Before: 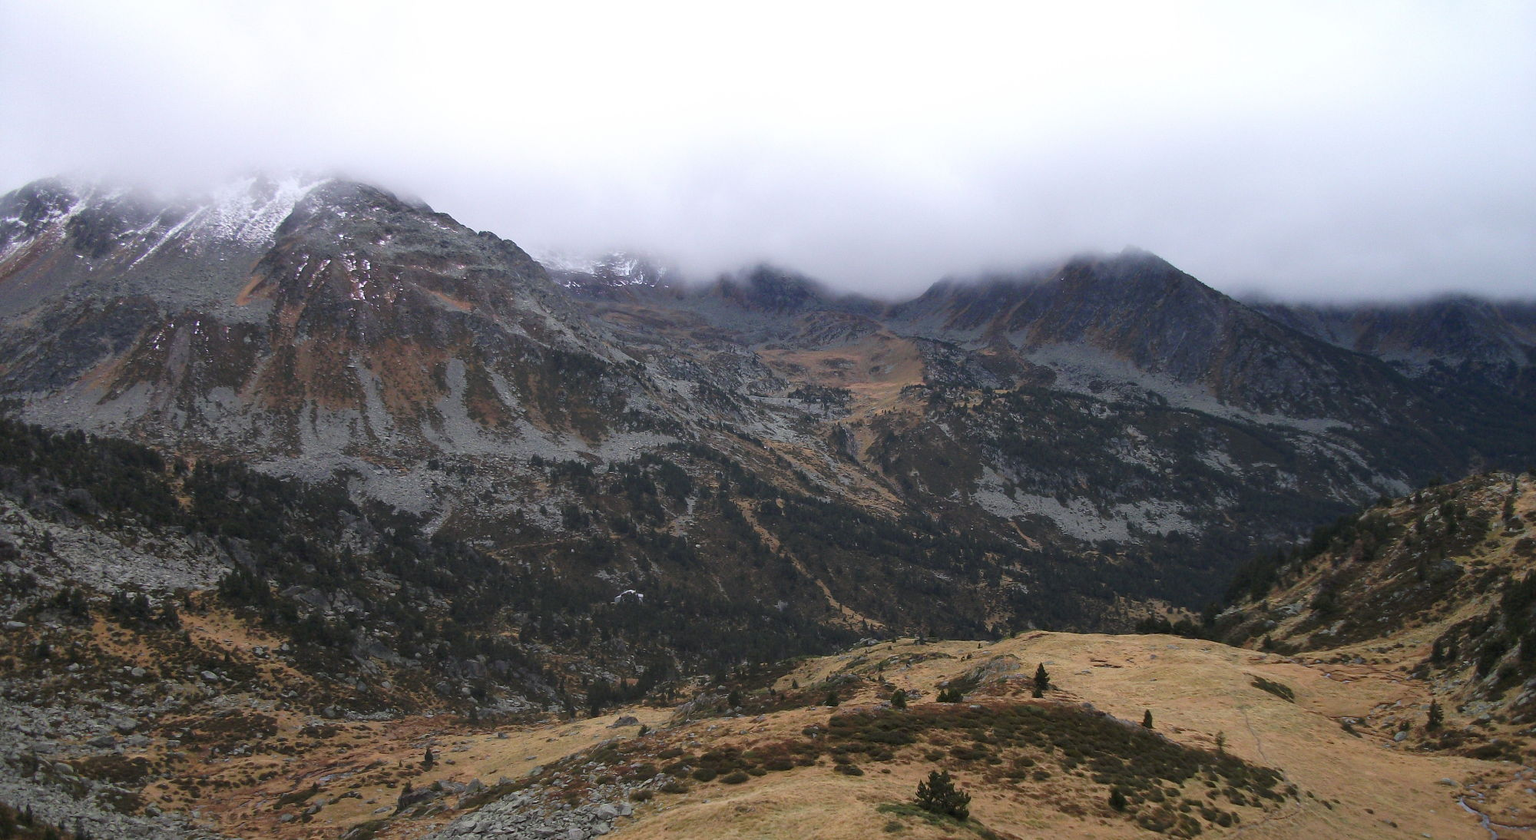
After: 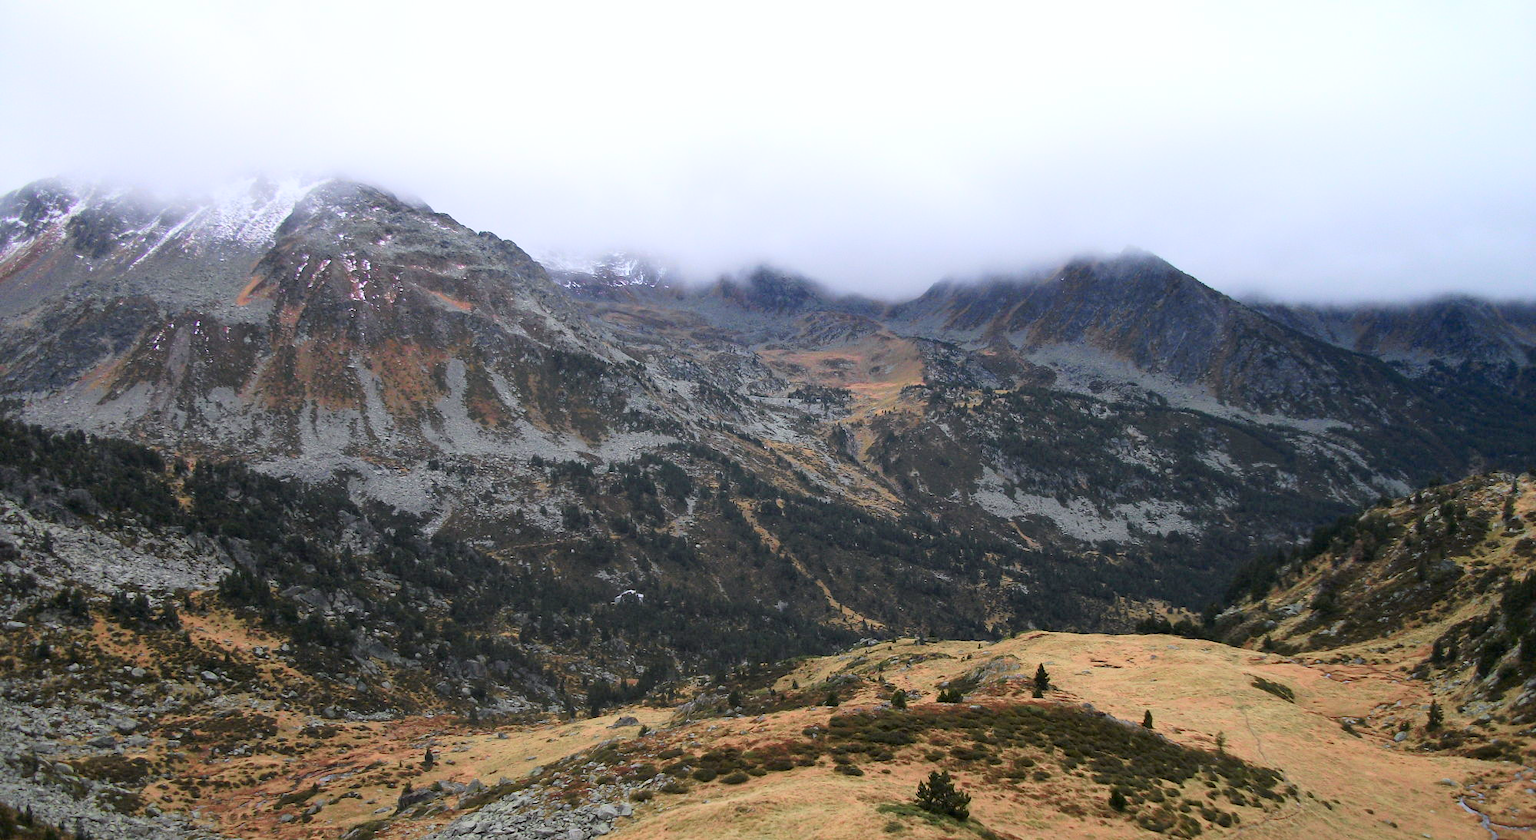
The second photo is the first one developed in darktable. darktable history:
tone curve: curves: ch0 [(0, 0) (0.051, 0.027) (0.096, 0.071) (0.219, 0.248) (0.428, 0.52) (0.596, 0.713) (0.727, 0.823) (0.859, 0.924) (1, 1)]; ch1 [(0, 0) (0.1, 0.038) (0.318, 0.221) (0.413, 0.325) (0.443, 0.412) (0.483, 0.474) (0.503, 0.501) (0.516, 0.515) (0.548, 0.575) (0.561, 0.596) (0.594, 0.647) (0.666, 0.701) (1, 1)]; ch2 [(0, 0) (0.453, 0.435) (0.479, 0.476) (0.504, 0.5) (0.52, 0.526) (0.557, 0.585) (0.583, 0.608) (0.824, 0.815) (1, 1)], color space Lab, independent channels, preserve colors none
